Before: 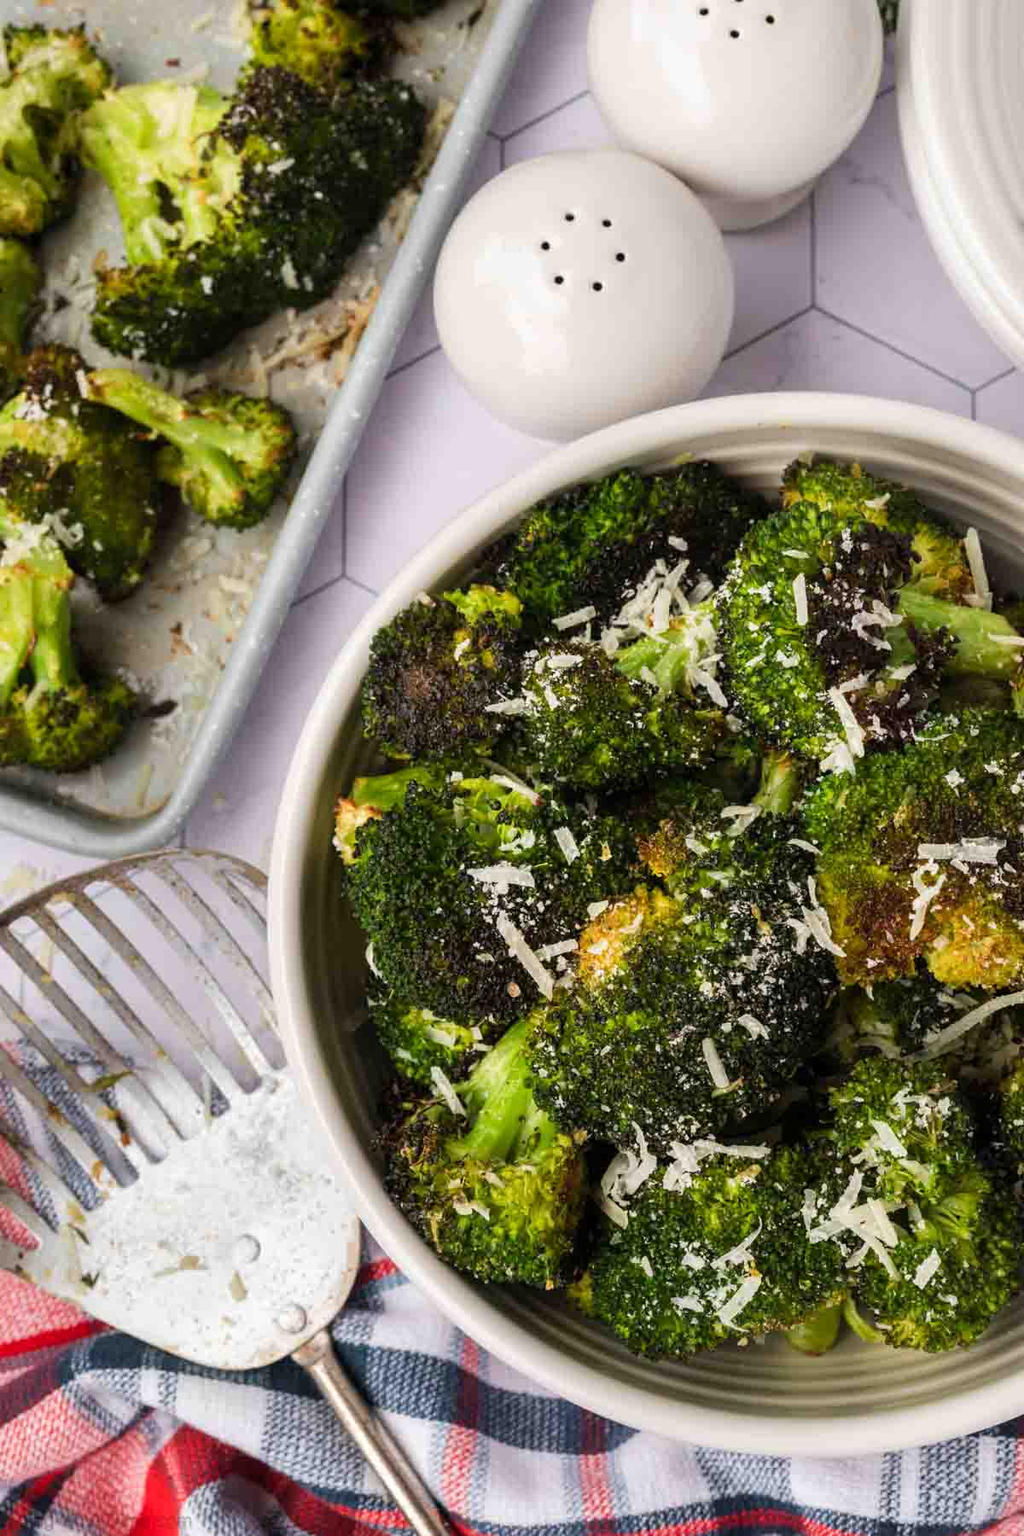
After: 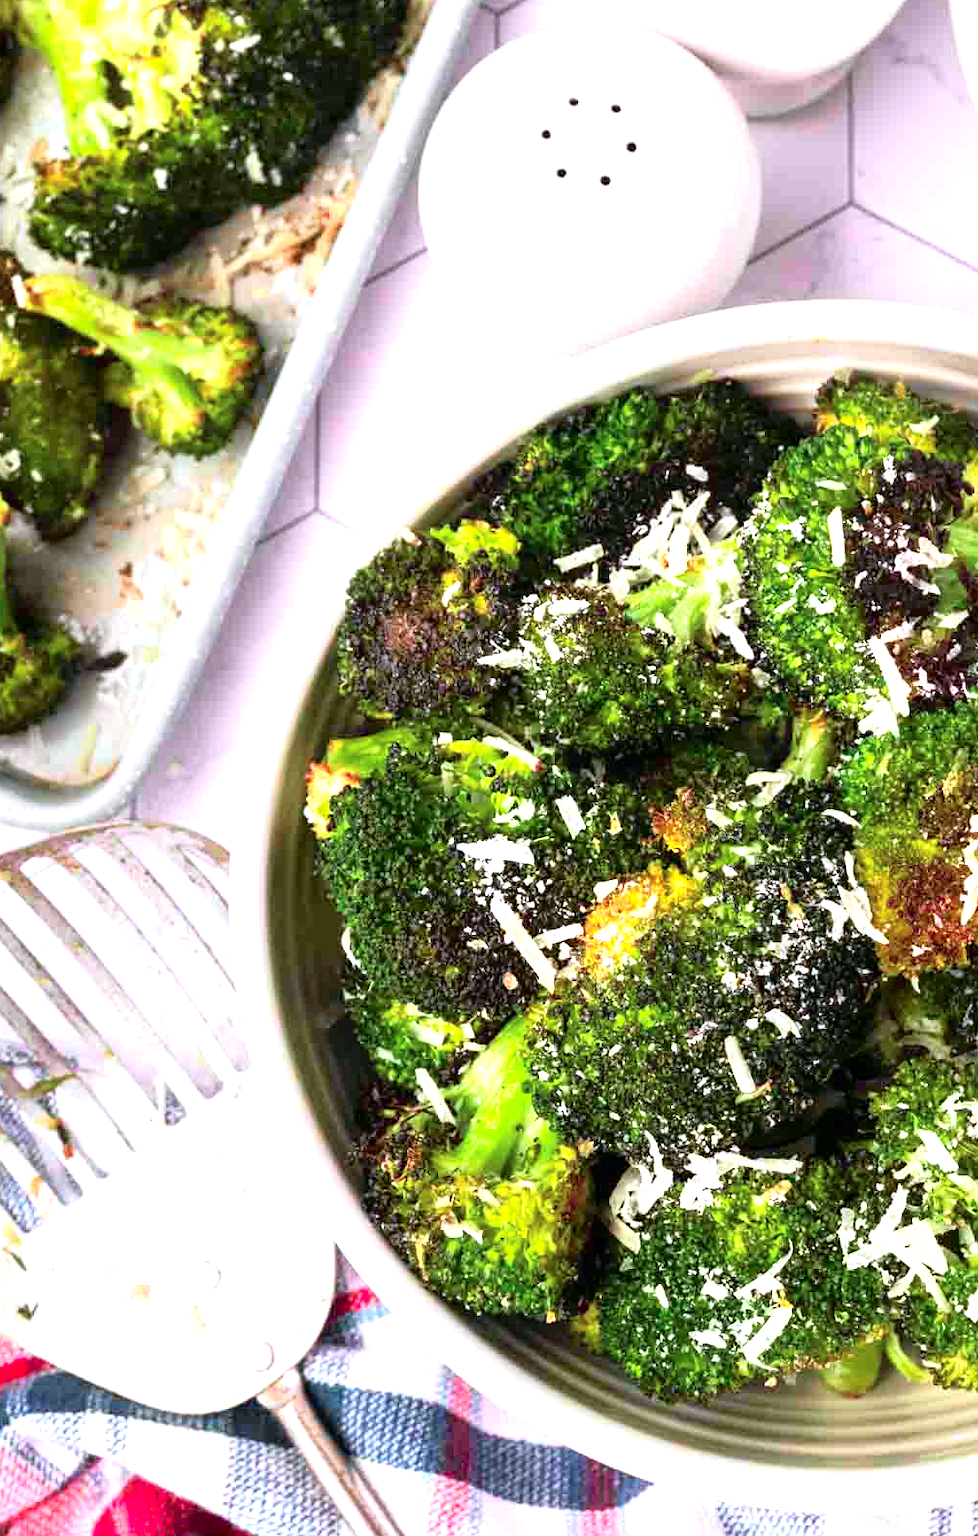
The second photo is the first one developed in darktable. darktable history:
color calibration: illuminant as shot in camera, x 0.358, y 0.373, temperature 4628.91 K
contrast brightness saturation: contrast 0.036, saturation 0.153
tone equalizer: edges refinement/feathering 500, mask exposure compensation -1.57 EV, preserve details no
exposure: black level correction 0, exposure 1.28 EV, compensate highlight preservation false
tone curve: curves: ch0 [(0, 0) (0.058, 0.027) (0.214, 0.183) (0.304, 0.288) (0.561, 0.554) (0.687, 0.677) (0.768, 0.768) (0.858, 0.861) (0.986, 0.957)]; ch1 [(0, 0) (0.172, 0.123) (0.312, 0.296) (0.437, 0.429) (0.471, 0.469) (0.502, 0.5) (0.513, 0.515) (0.583, 0.604) (0.631, 0.659) (0.703, 0.721) (0.889, 0.924) (1, 1)]; ch2 [(0, 0) (0.411, 0.424) (0.485, 0.497) (0.502, 0.5) (0.517, 0.511) (0.566, 0.573) (0.622, 0.613) (0.709, 0.677) (1, 1)], color space Lab, independent channels, preserve colors none
crop: left 6.457%, top 8.342%, right 9.547%, bottom 3.806%
